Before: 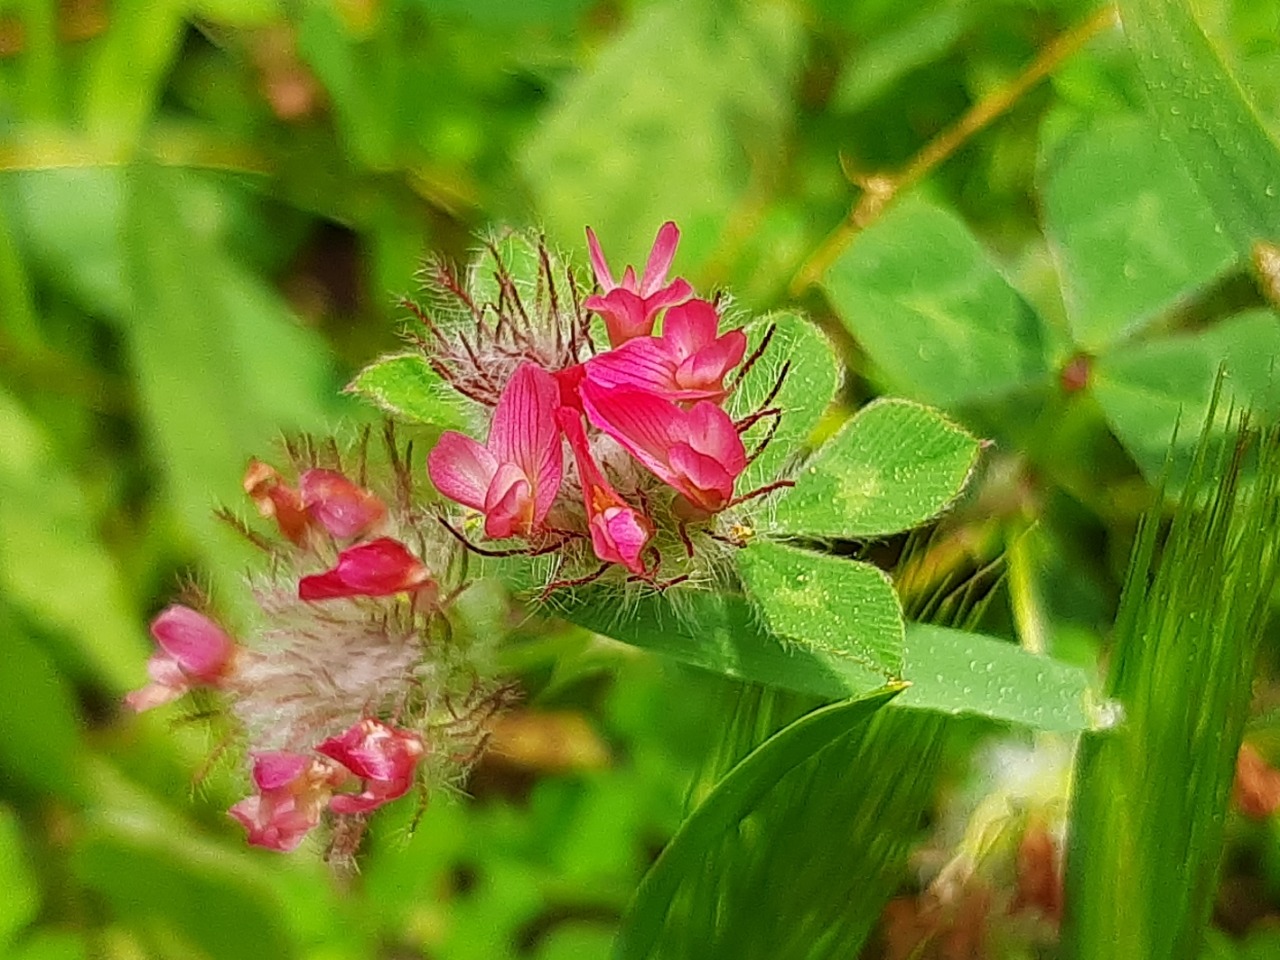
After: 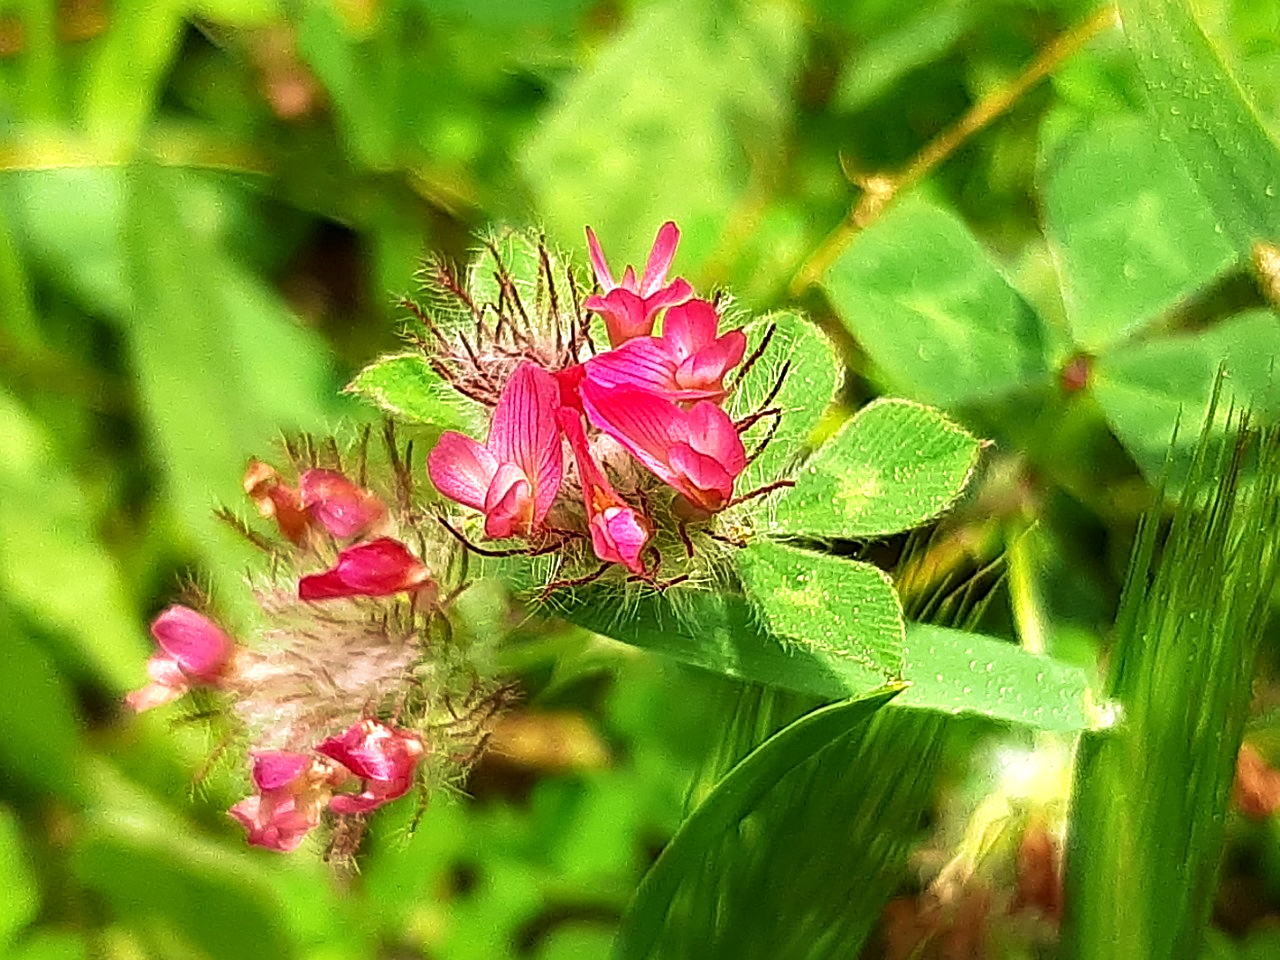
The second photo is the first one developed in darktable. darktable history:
velvia: strength 44.99%
tone equalizer: -8 EV -0.782 EV, -7 EV -0.726 EV, -6 EV -0.573 EV, -5 EV -0.421 EV, -3 EV 0.381 EV, -2 EV 0.6 EV, -1 EV 0.687 EV, +0 EV 0.761 EV, edges refinement/feathering 500, mask exposure compensation -1.57 EV, preserve details guided filter
sharpen: amount 0.214
local contrast: mode bilateral grid, contrast 19, coarseness 51, detail 119%, midtone range 0.2
